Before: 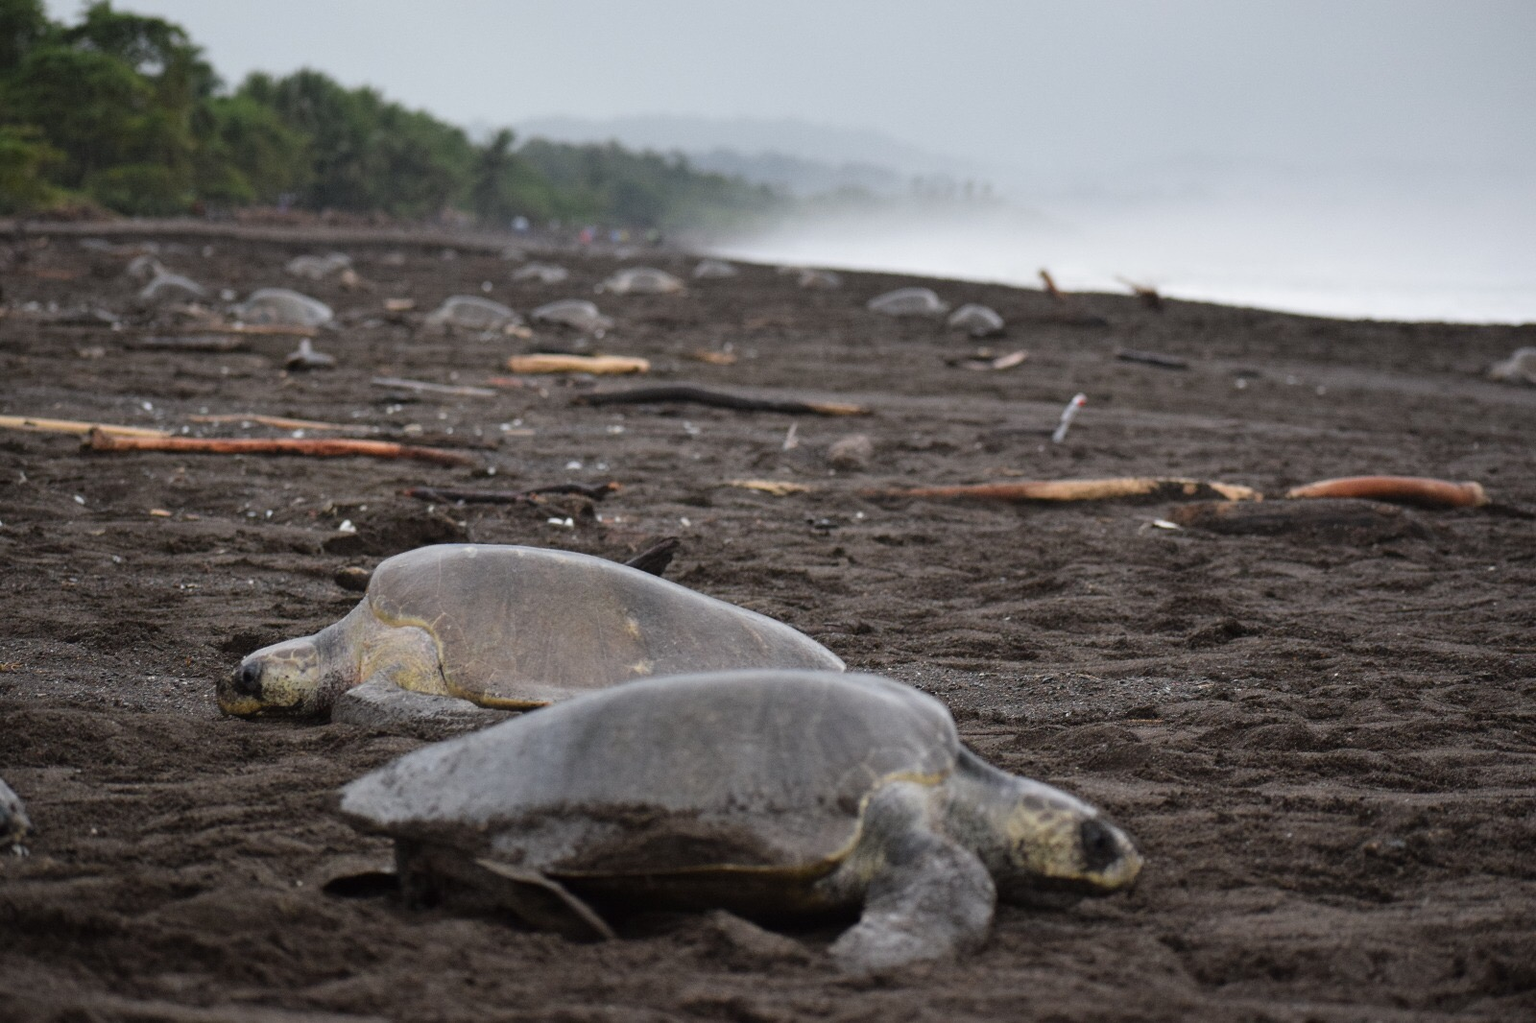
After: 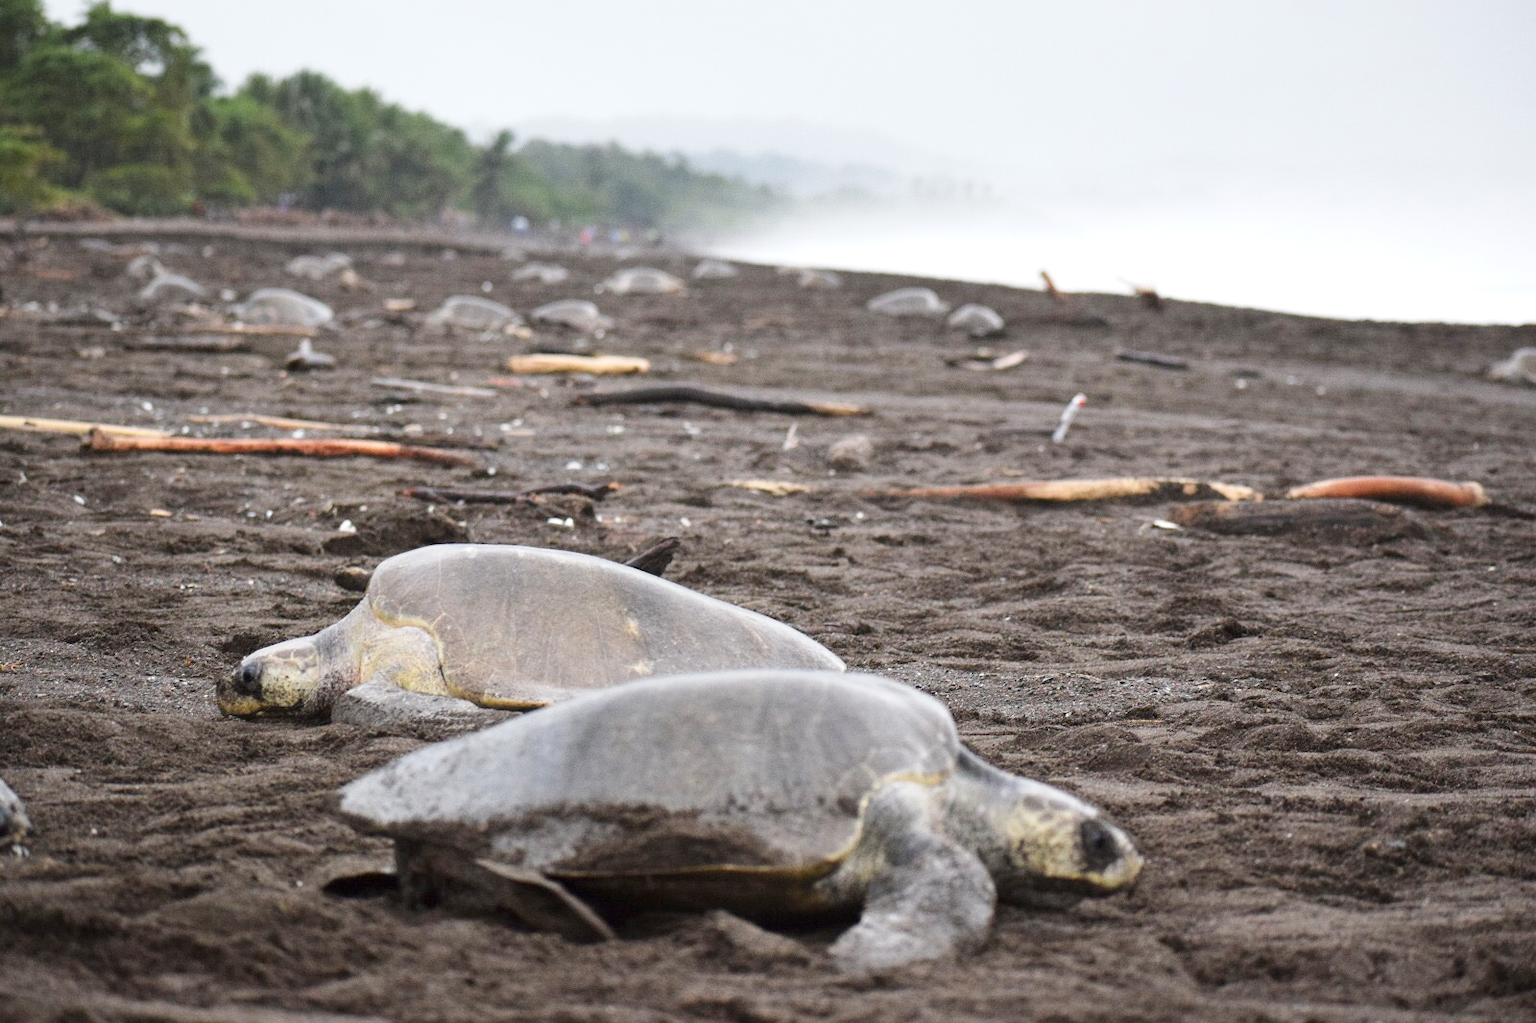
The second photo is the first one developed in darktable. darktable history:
exposure: black level correction 0.001, exposure 0.5 EV, compensate exposure bias true, compensate highlight preservation false
base curve: curves: ch0 [(0, 0) (0.204, 0.334) (0.55, 0.733) (1, 1)], preserve colors none
